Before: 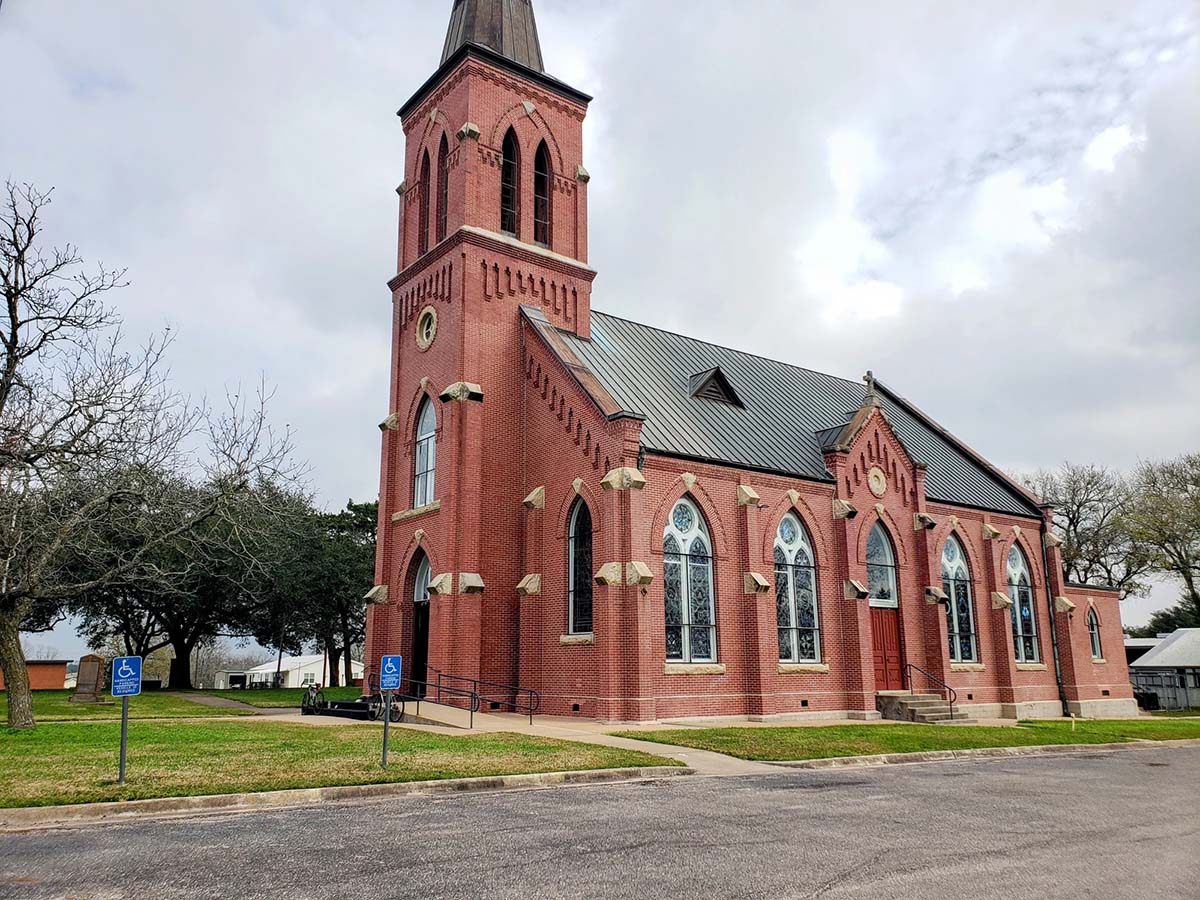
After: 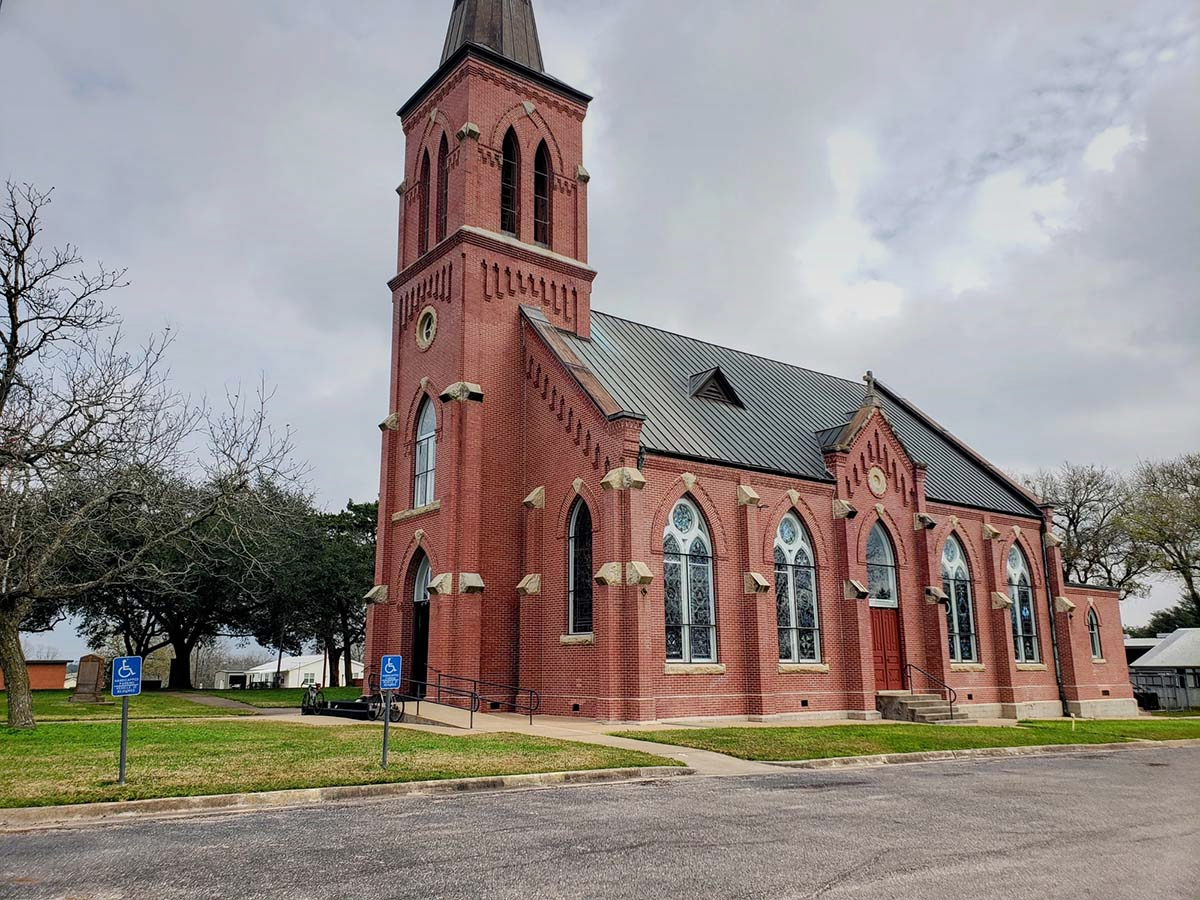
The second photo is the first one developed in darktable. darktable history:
white balance: emerald 1
graduated density: on, module defaults
